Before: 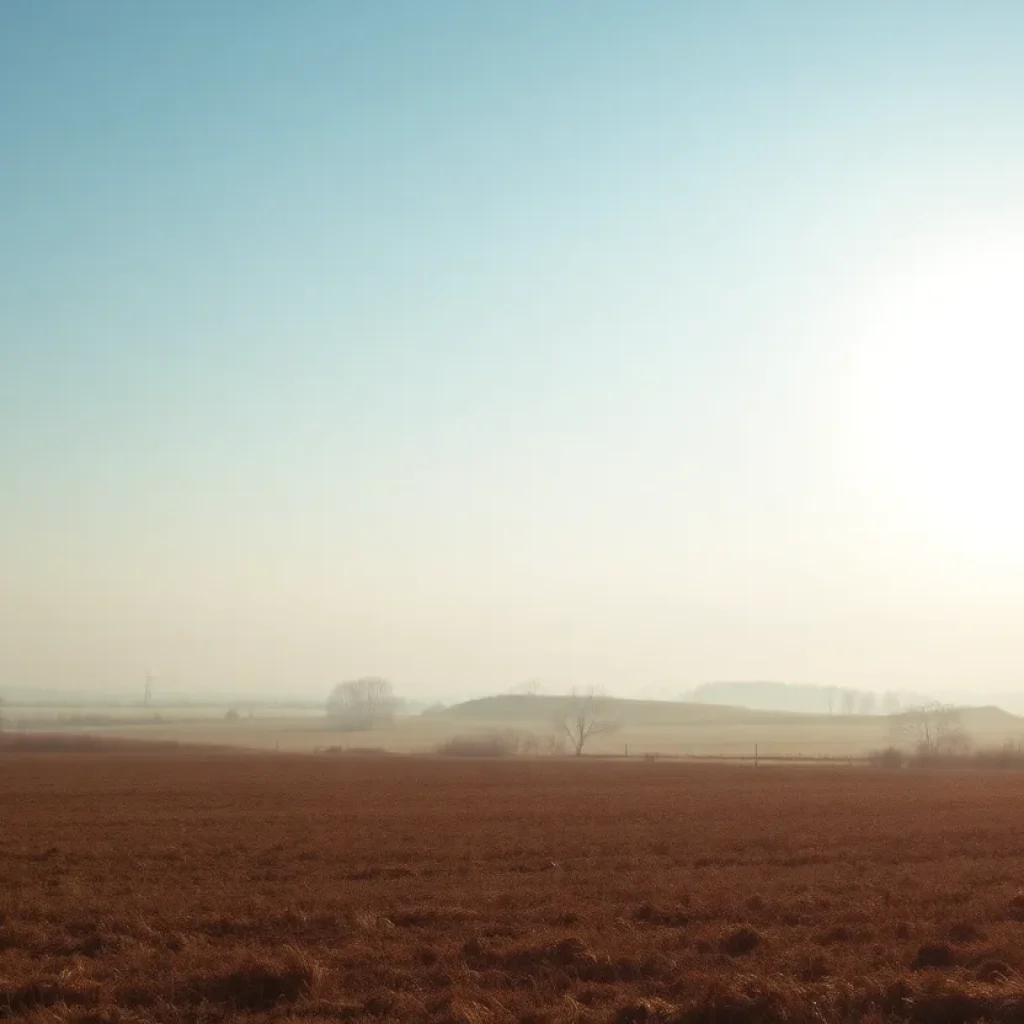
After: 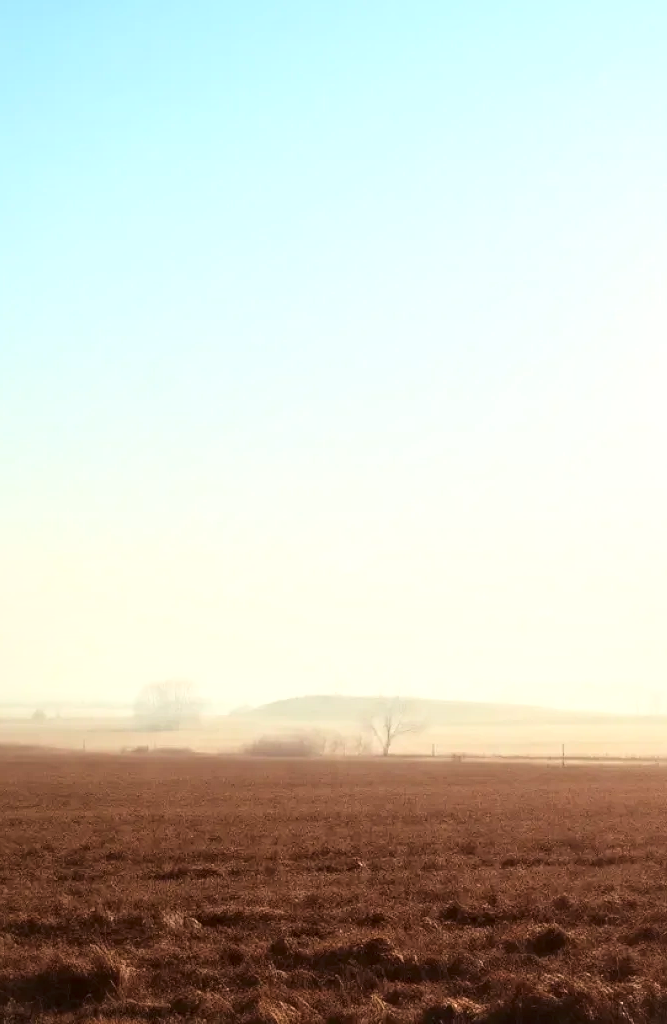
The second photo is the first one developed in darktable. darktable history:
local contrast: mode bilateral grid, contrast 25, coarseness 60, detail 152%, midtone range 0.2
crop and rotate: left 18.848%, right 15.989%
base curve: curves: ch0 [(0, 0) (0.026, 0.03) (0.109, 0.232) (0.351, 0.748) (0.669, 0.968) (1, 1)]
